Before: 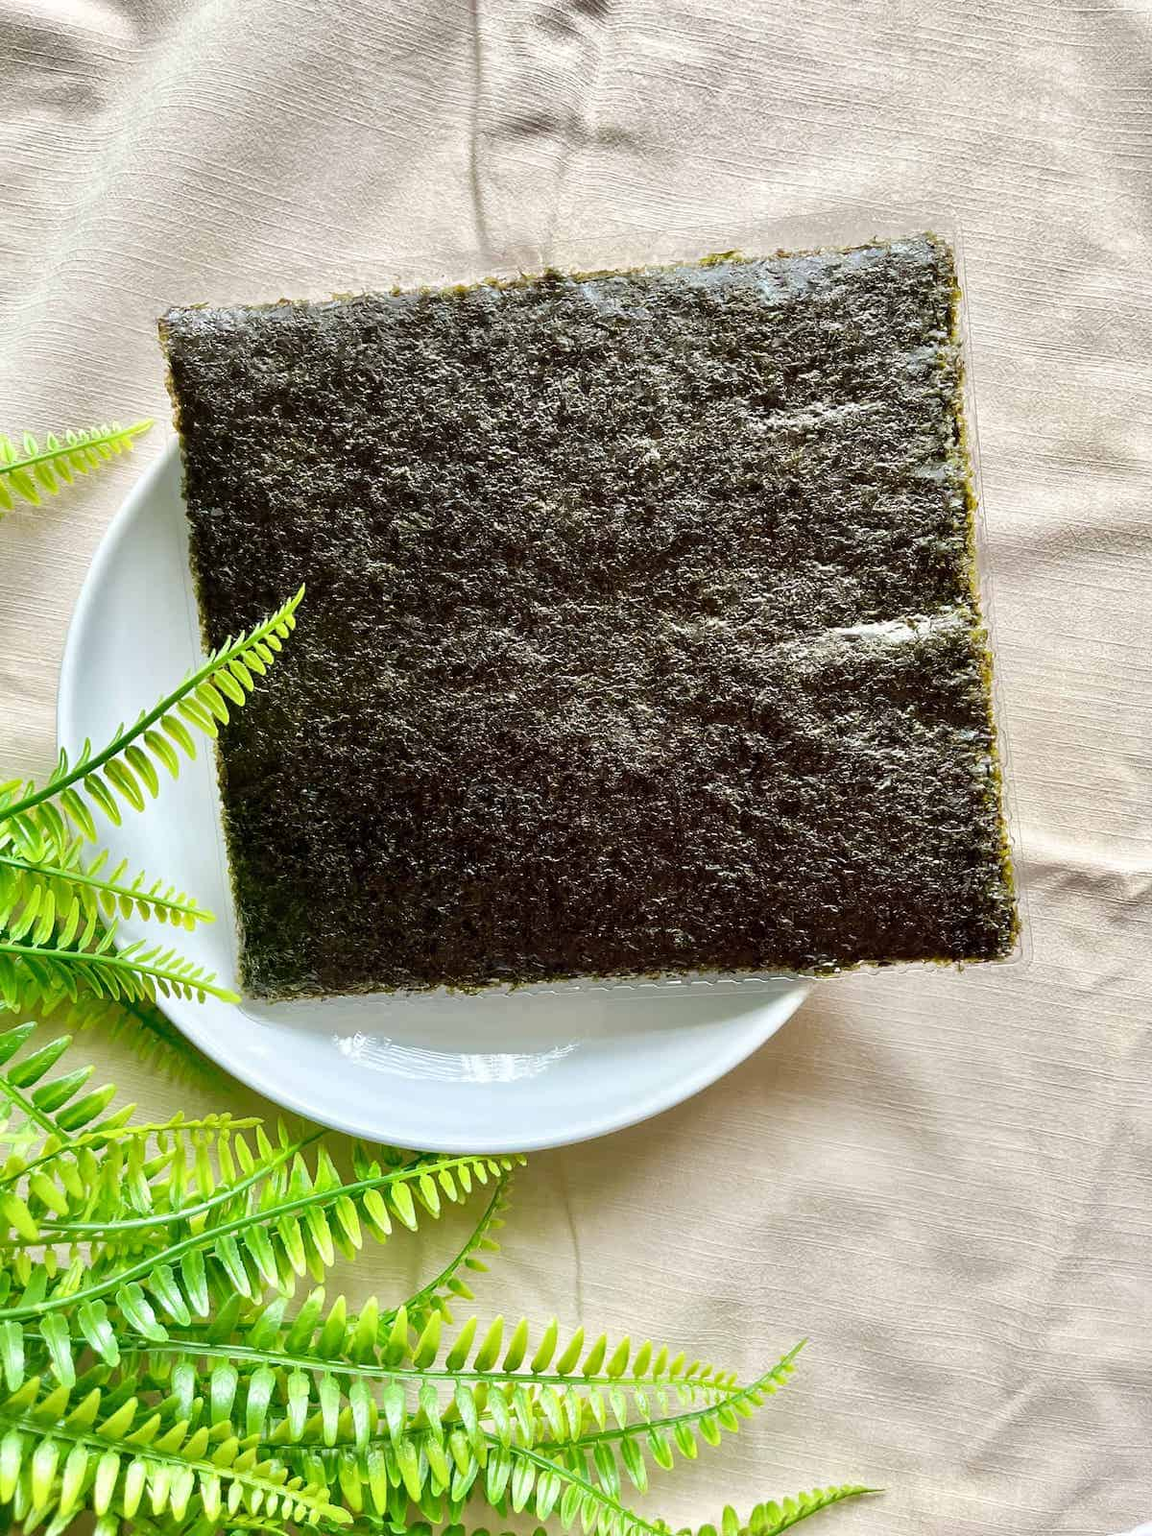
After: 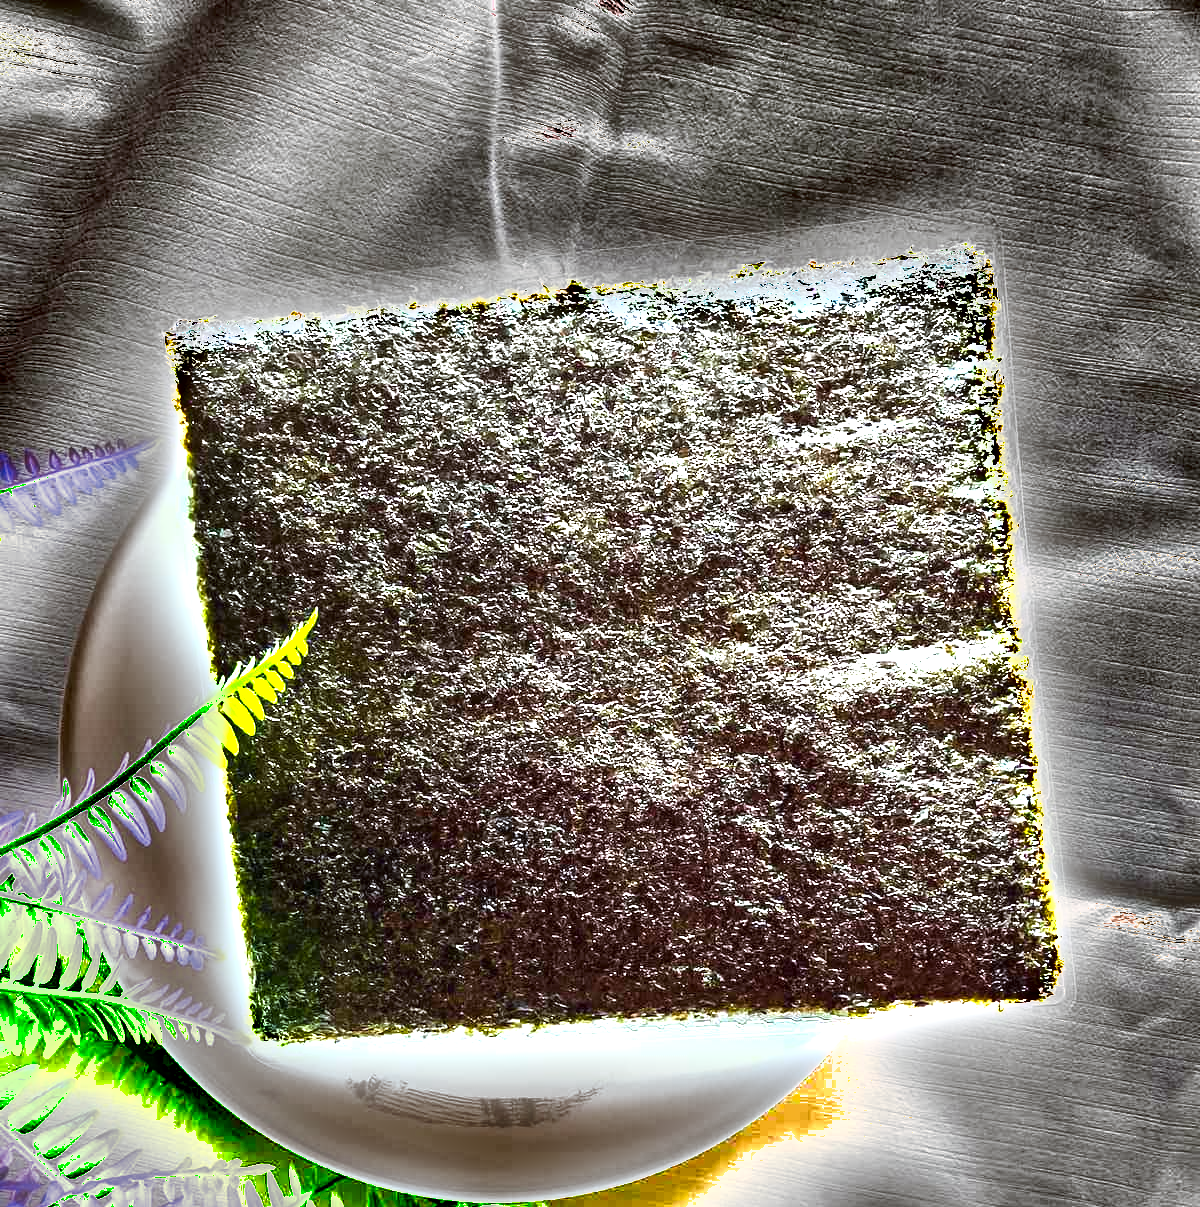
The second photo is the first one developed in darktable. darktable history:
color calibration: output R [1.003, 0.027, -0.041, 0], output G [-0.018, 1.043, -0.038, 0], output B [0.071, -0.086, 1.017, 0], illuminant custom, x 0.368, y 0.373, temperature 4346.91 K
crop: bottom 24.51%
color balance rgb: power › chroma 0.228%, power › hue 60.09°, linear chroma grading › shadows 9.435%, linear chroma grading › highlights 10.104%, linear chroma grading › global chroma 15.6%, linear chroma grading › mid-tones 14.827%, perceptual saturation grading › global saturation -0.062%, perceptual brilliance grading › global brilliance 15.076%, perceptual brilliance grading › shadows -35.124%, global vibrance 9.424%
shadows and highlights: radius 46.51, white point adjustment 6.5, compress 80.06%, soften with gaussian
exposure: black level correction 0, exposure 1.391 EV, compensate exposure bias true, compensate highlight preservation false
